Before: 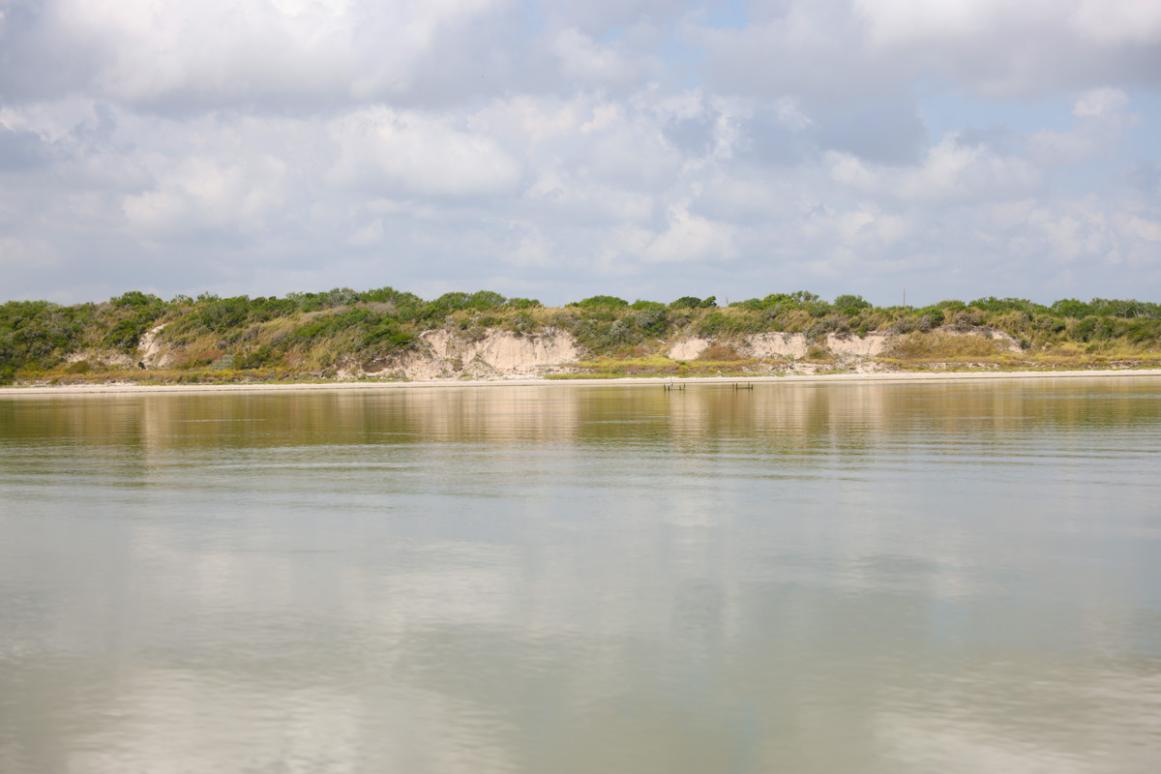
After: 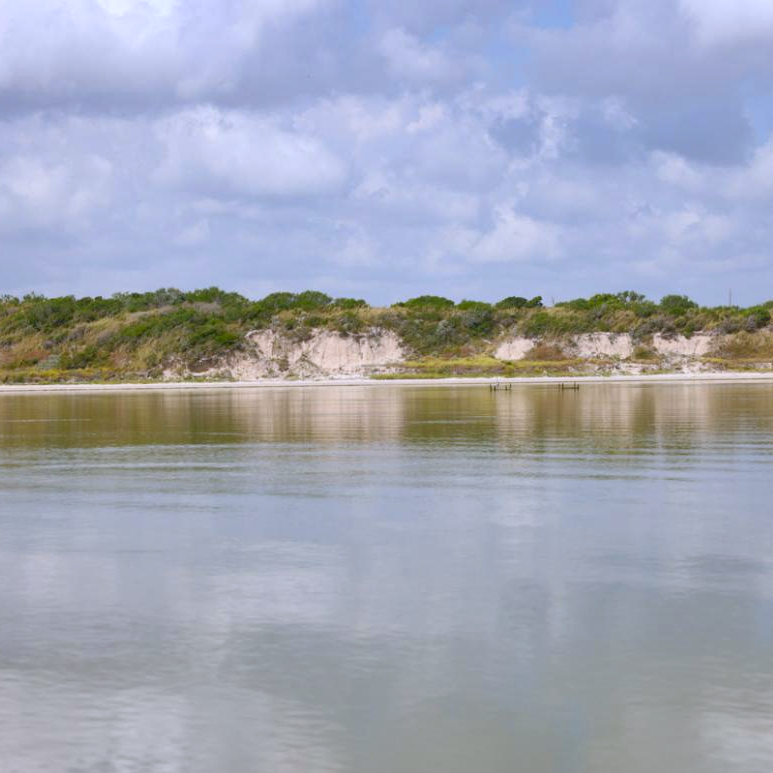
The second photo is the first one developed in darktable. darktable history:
white balance: red 0.967, blue 1.119, emerald 0.756
shadows and highlights: low approximation 0.01, soften with gaussian
crop and rotate: left 15.055%, right 18.278%
